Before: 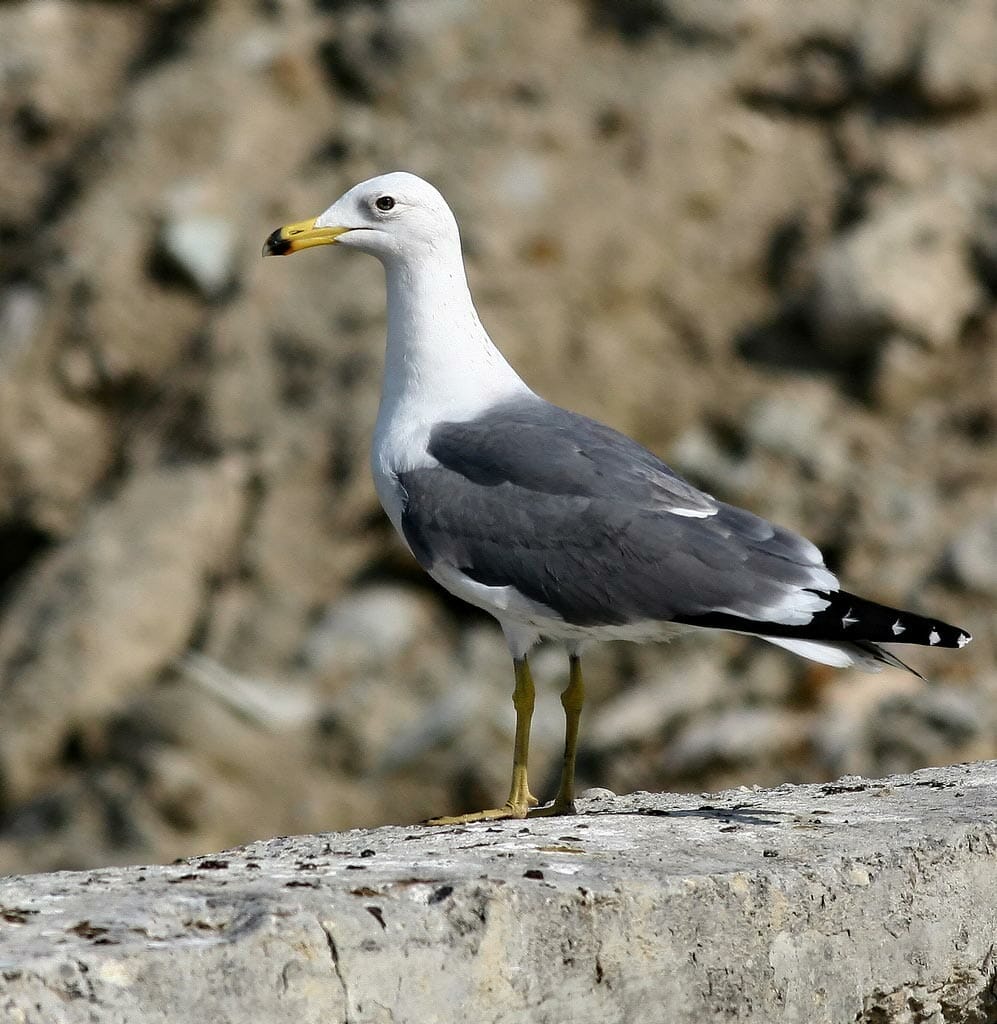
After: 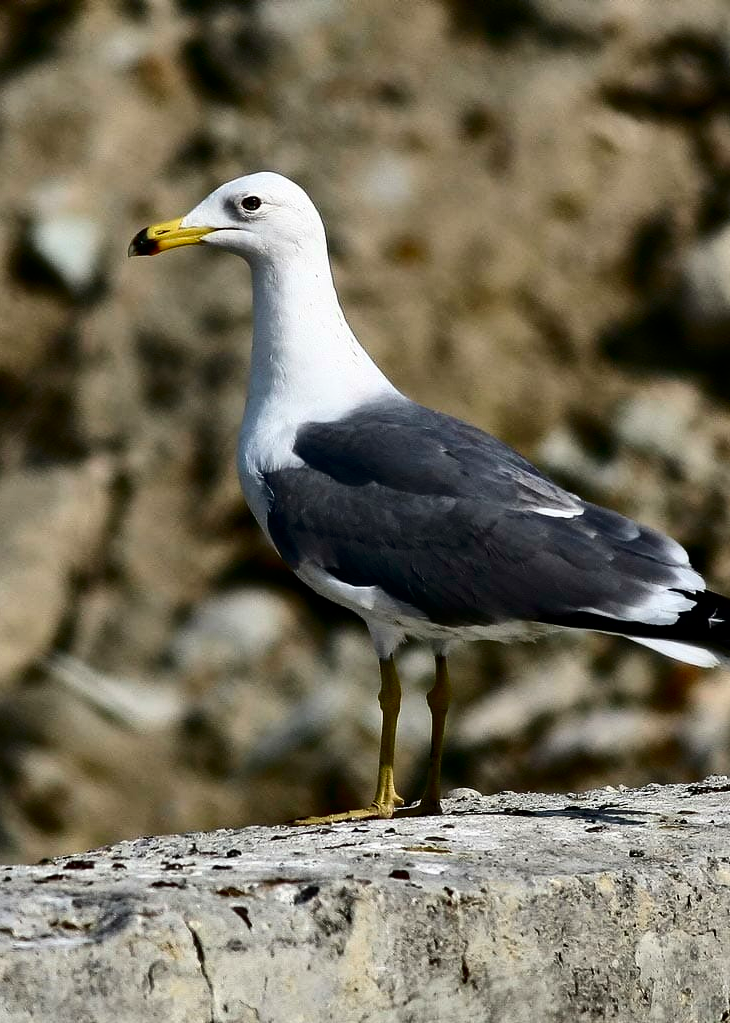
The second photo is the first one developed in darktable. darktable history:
exposure: compensate highlight preservation false
contrast brightness saturation: contrast 0.22, brightness -0.19, saturation 0.24
shadows and highlights: shadows color adjustment 97.66%, soften with gaussian
crop: left 13.443%, right 13.31%
